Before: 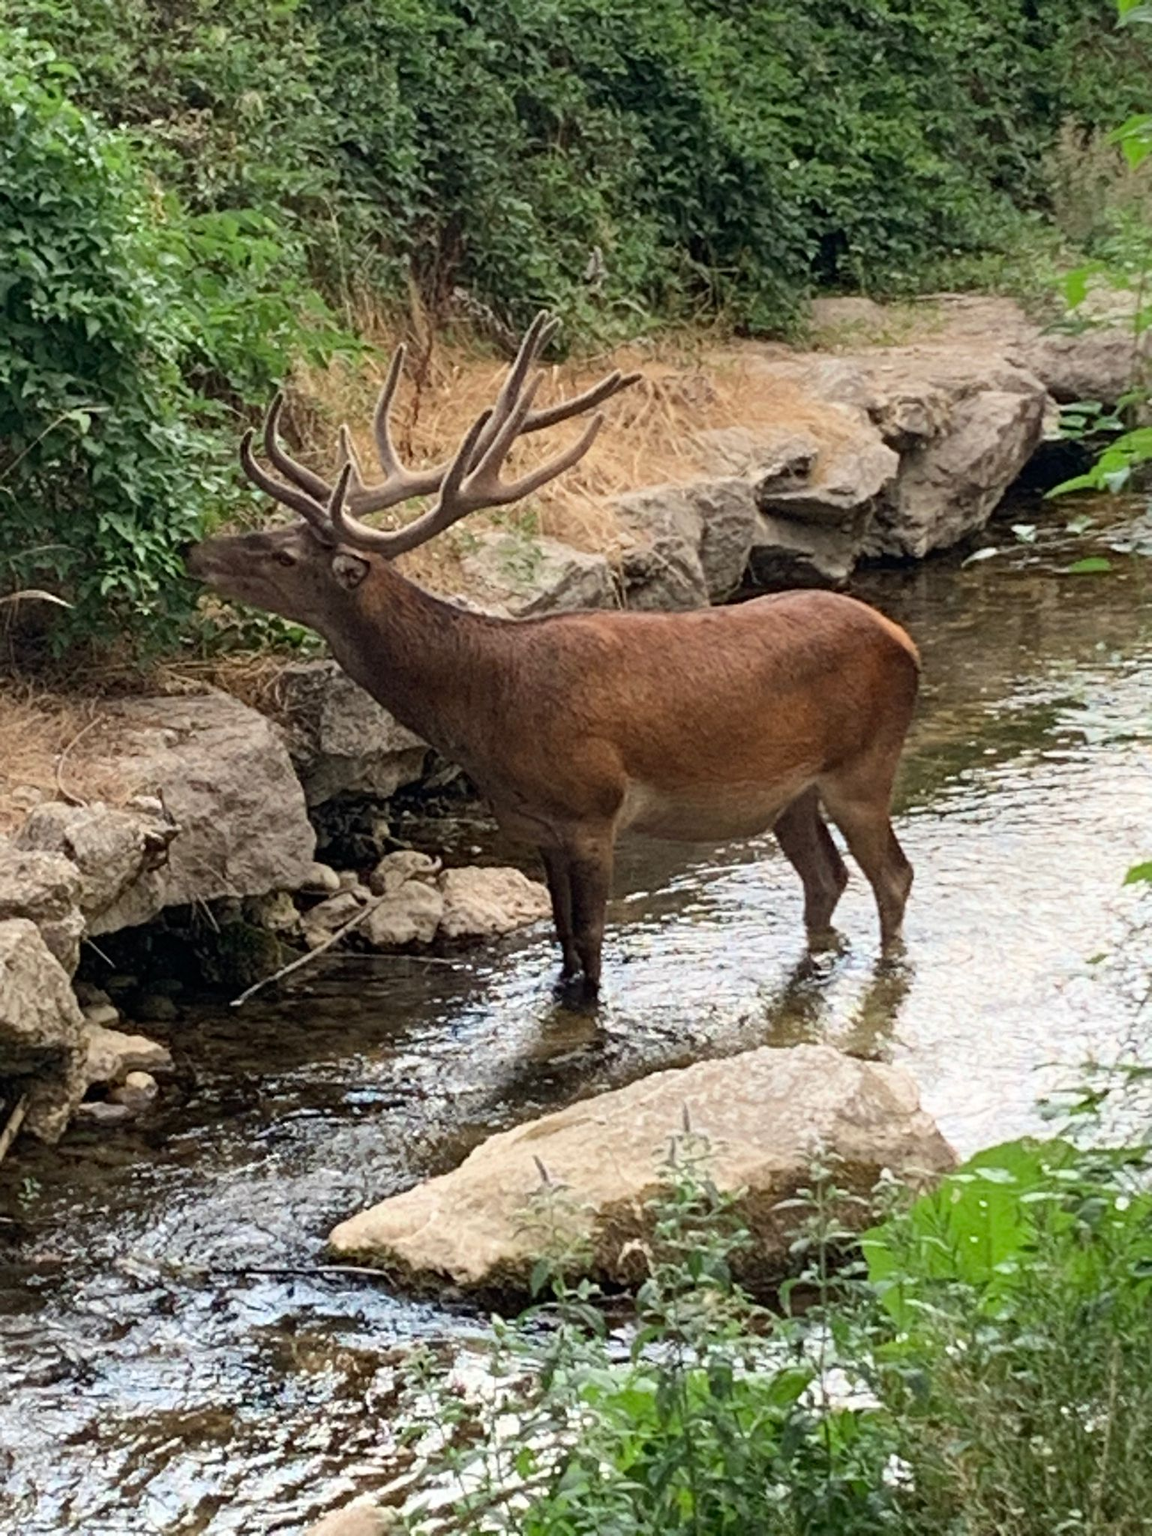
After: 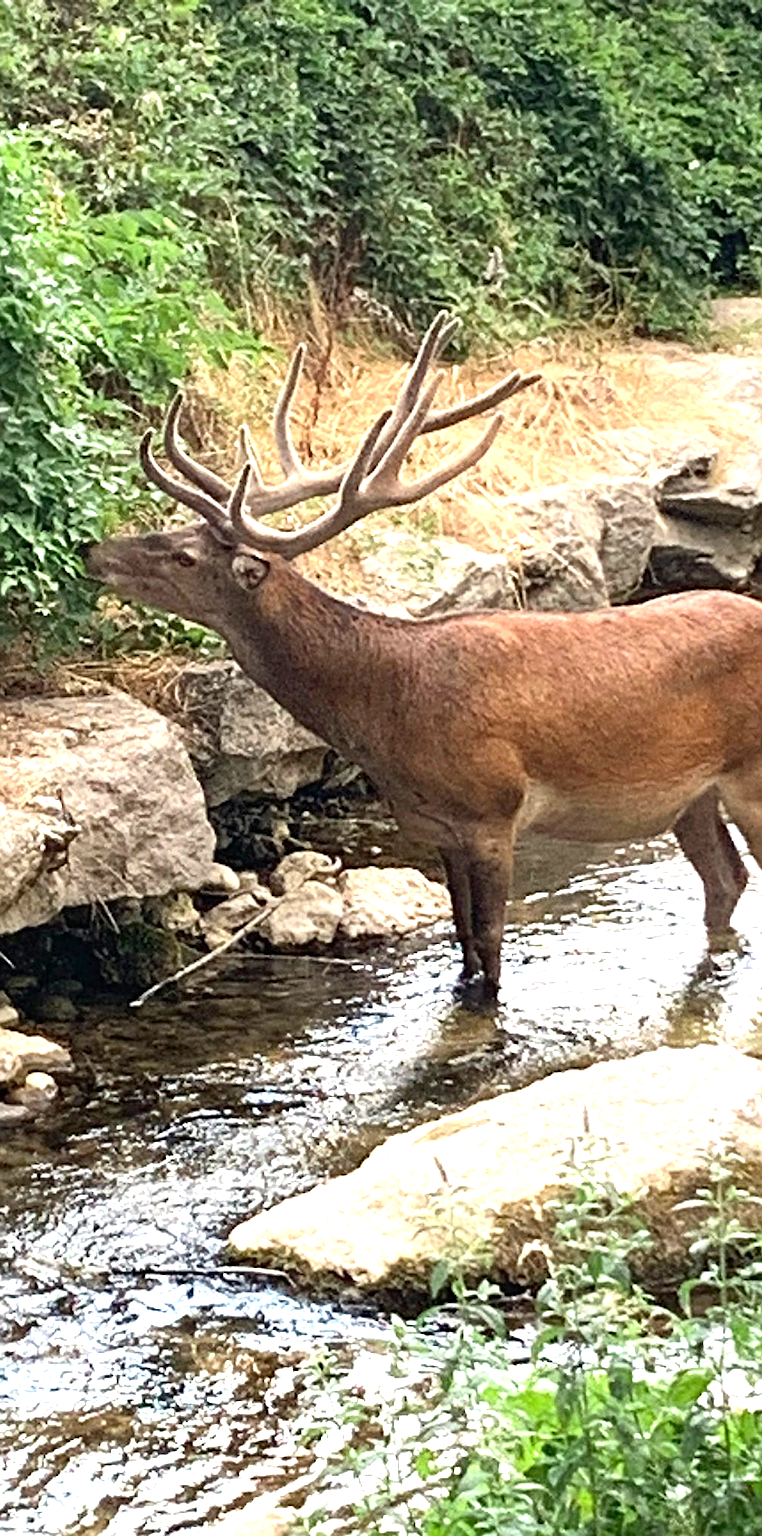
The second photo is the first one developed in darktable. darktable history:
crop and rotate: left 8.728%, right 25.065%
exposure: black level correction 0, exposure 1.2 EV, compensate highlight preservation false
sharpen: radius 1.946
